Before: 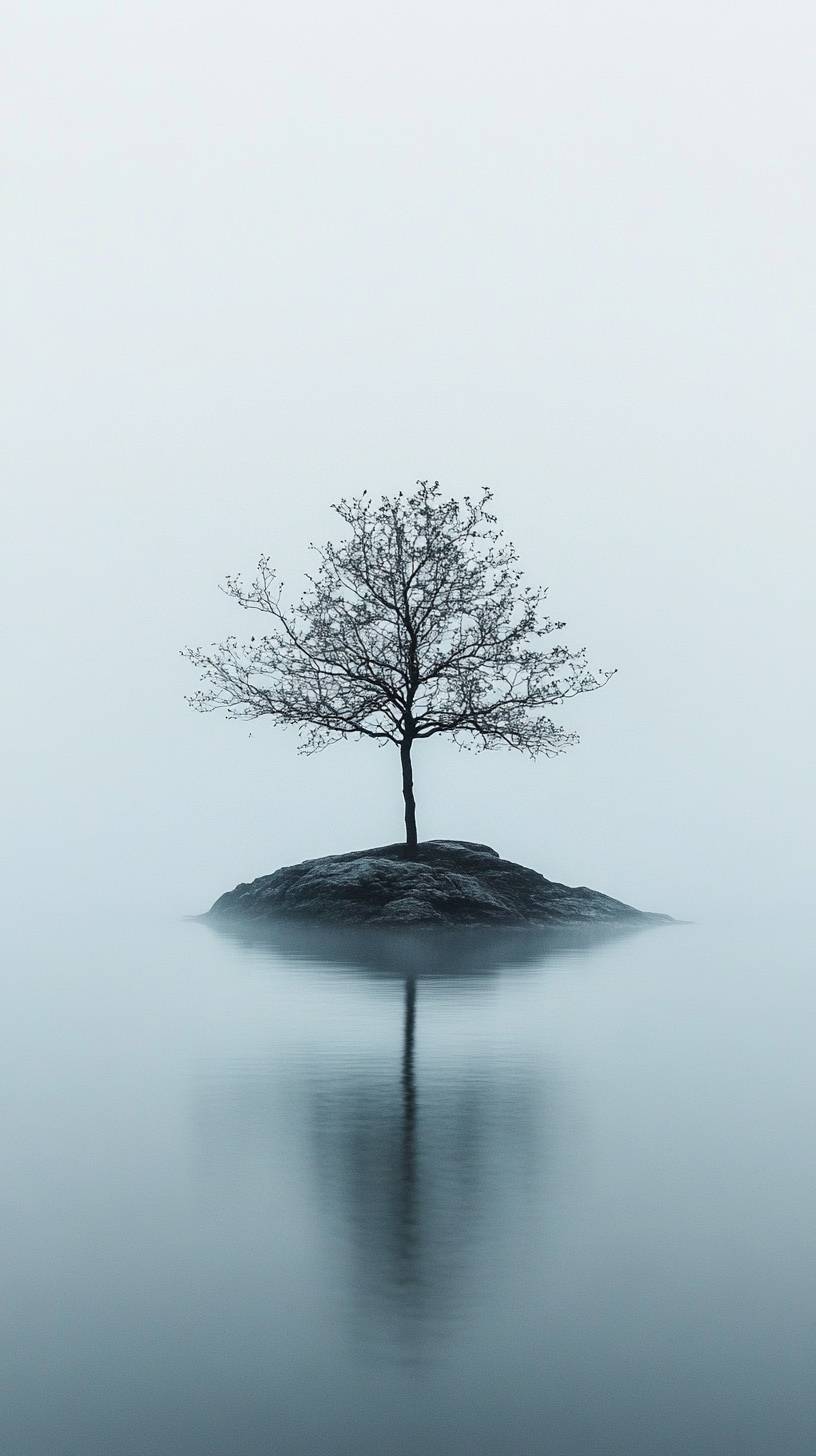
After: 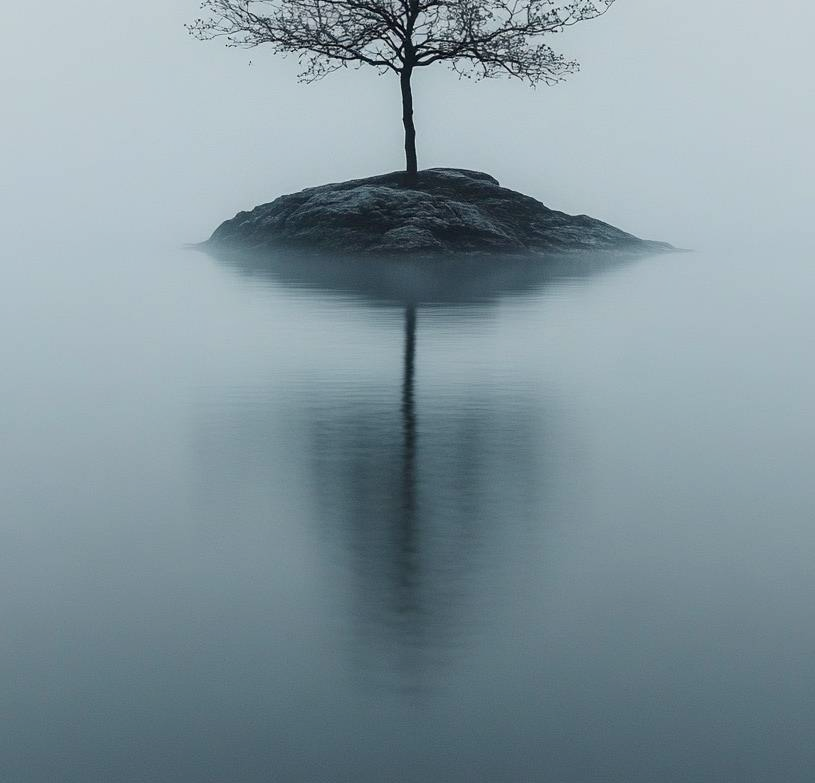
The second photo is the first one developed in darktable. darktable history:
crop and rotate: top 46.187%, right 0.059%
tone equalizer: -8 EV 0.248 EV, -7 EV 0.386 EV, -6 EV 0.43 EV, -5 EV 0.223 EV, -3 EV -0.251 EV, -2 EV -0.434 EV, -1 EV -0.439 EV, +0 EV -0.245 EV, luminance estimator HSV value / RGB max
